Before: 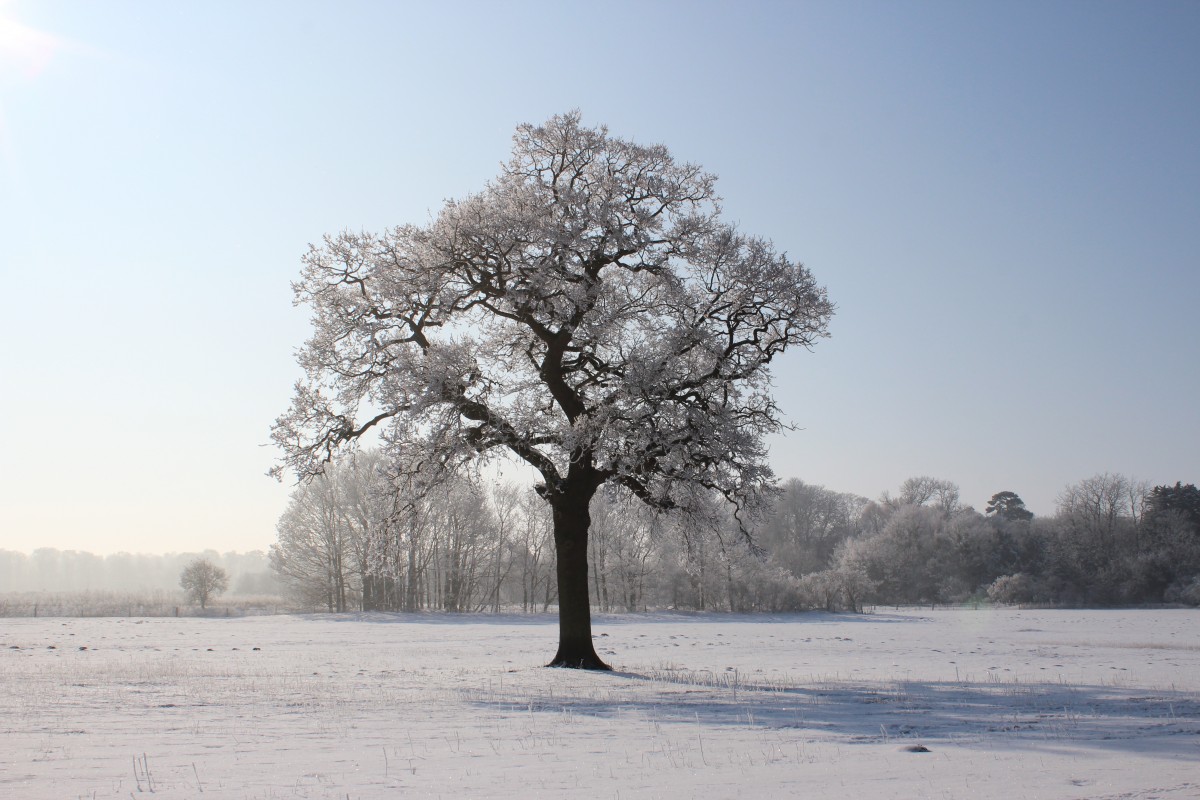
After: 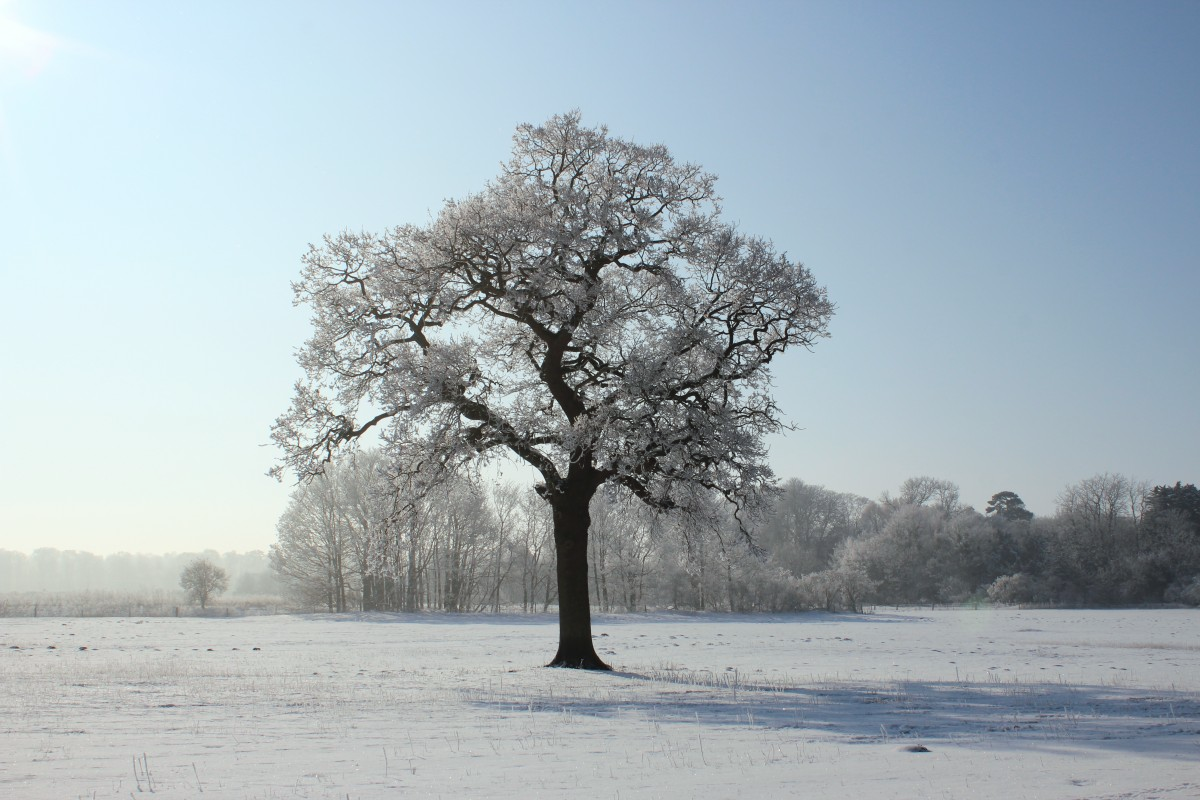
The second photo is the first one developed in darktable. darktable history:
color calibration: illuminant Planckian (black body), x 0.351, y 0.352, temperature 4794.27 K
exposure: compensate highlight preservation false
